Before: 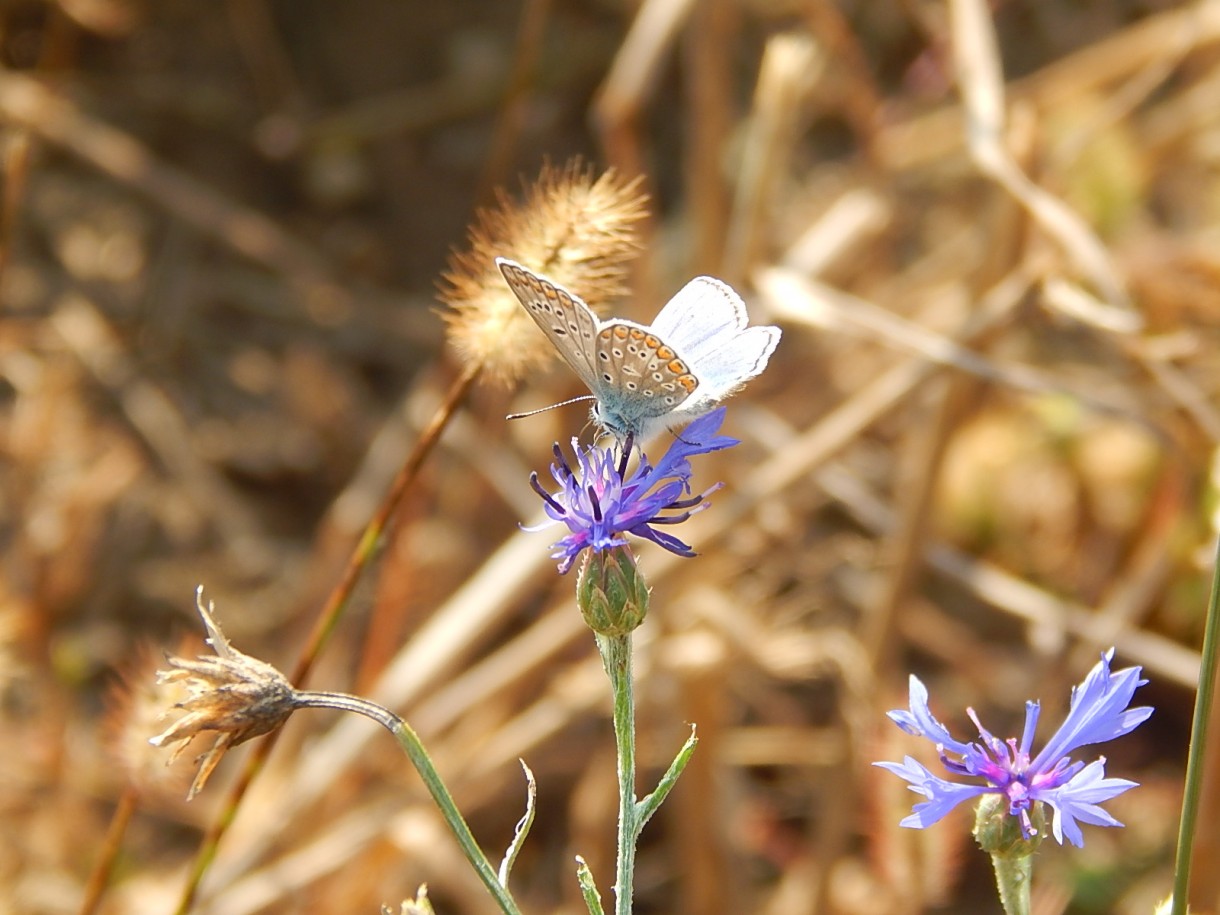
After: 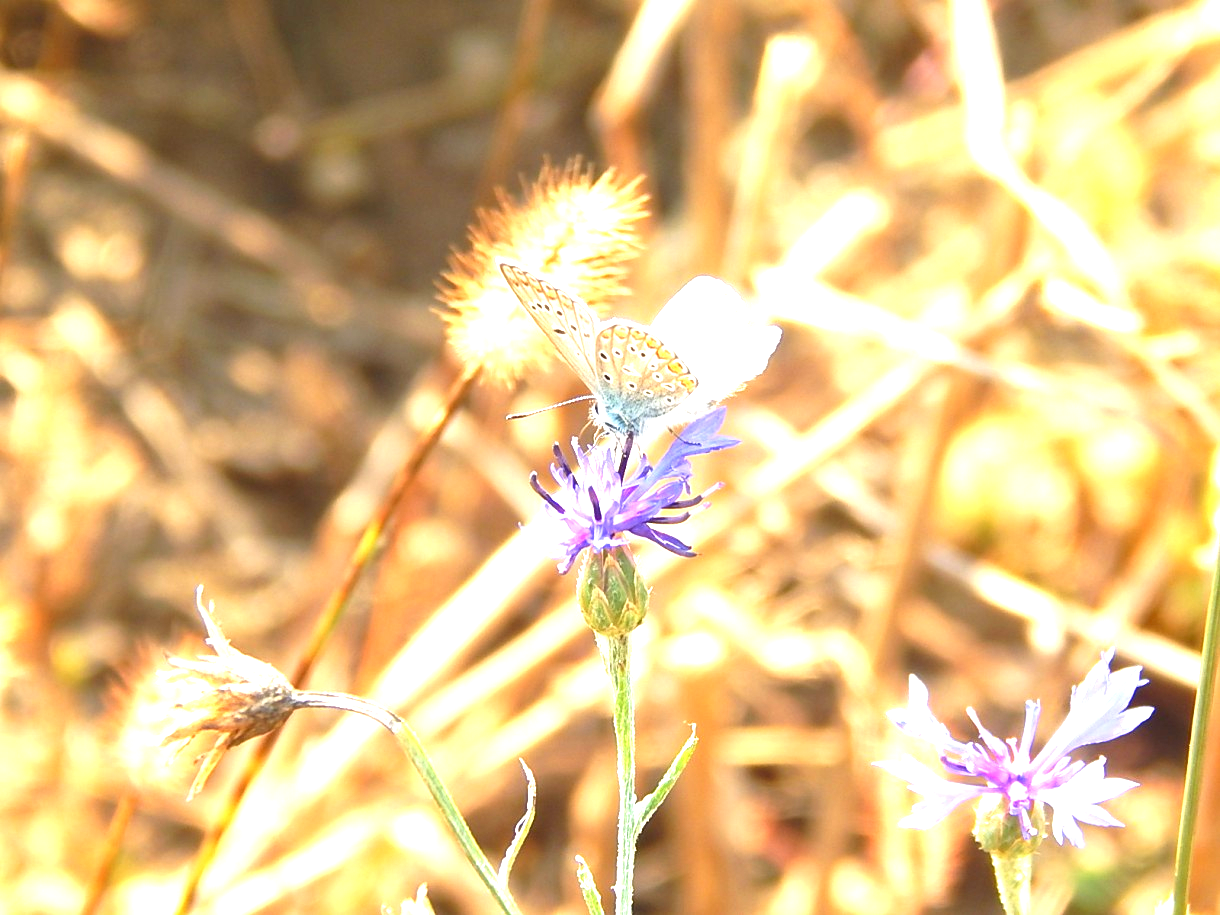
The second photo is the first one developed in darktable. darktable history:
exposure: black level correction 0, exposure 1.698 EV, compensate highlight preservation false
